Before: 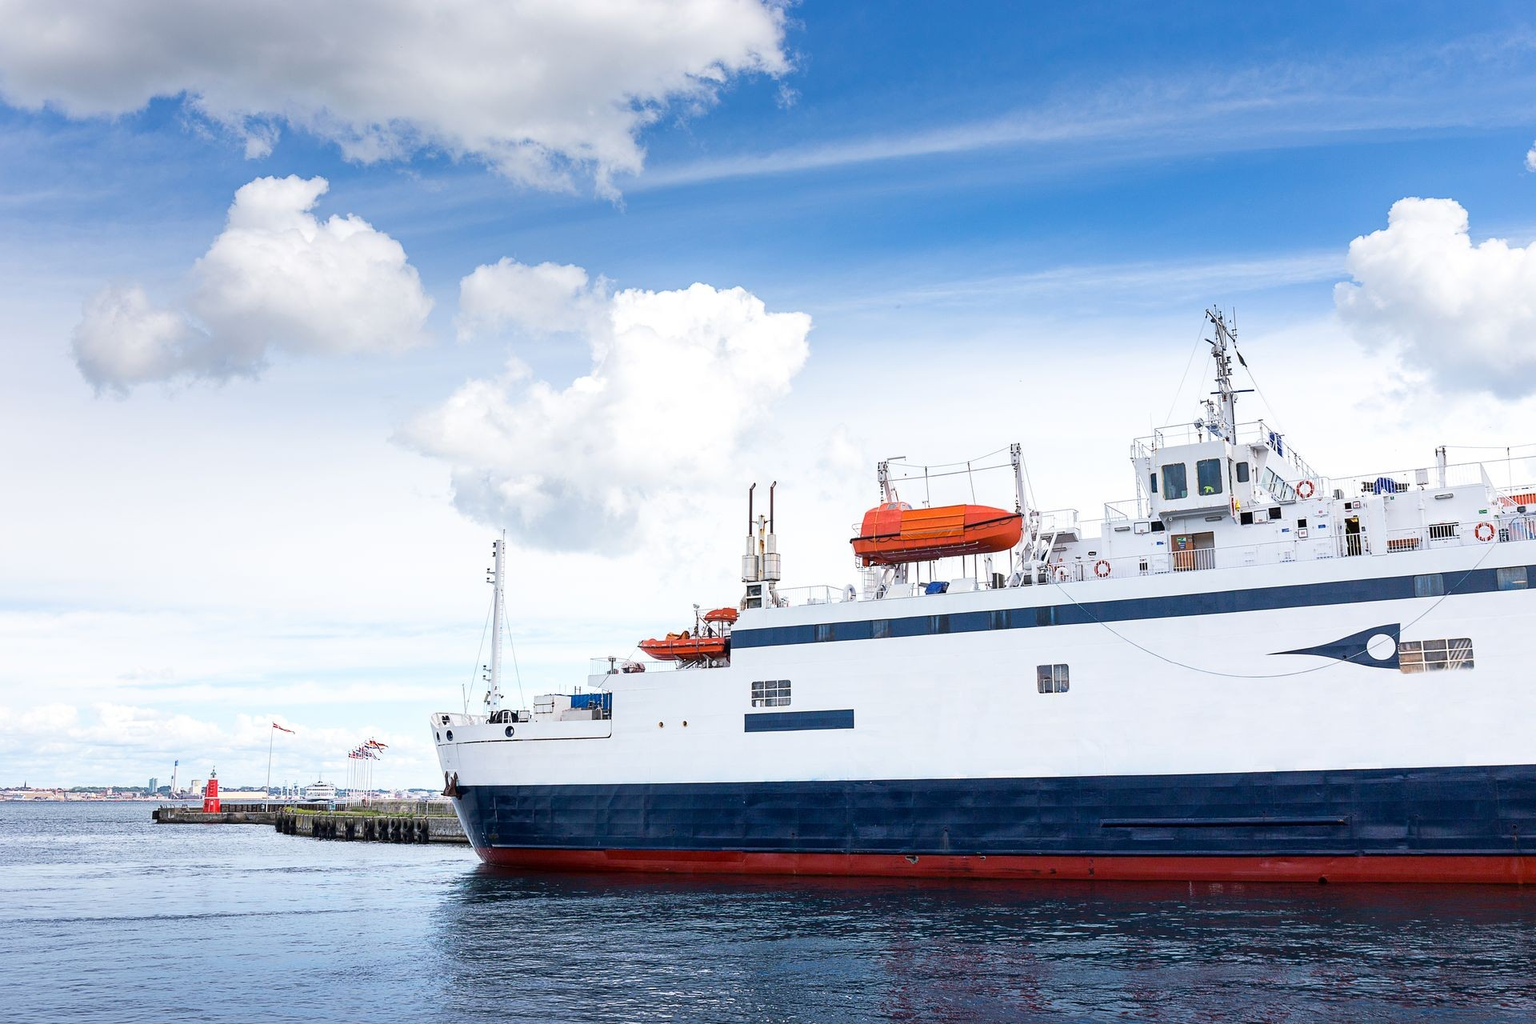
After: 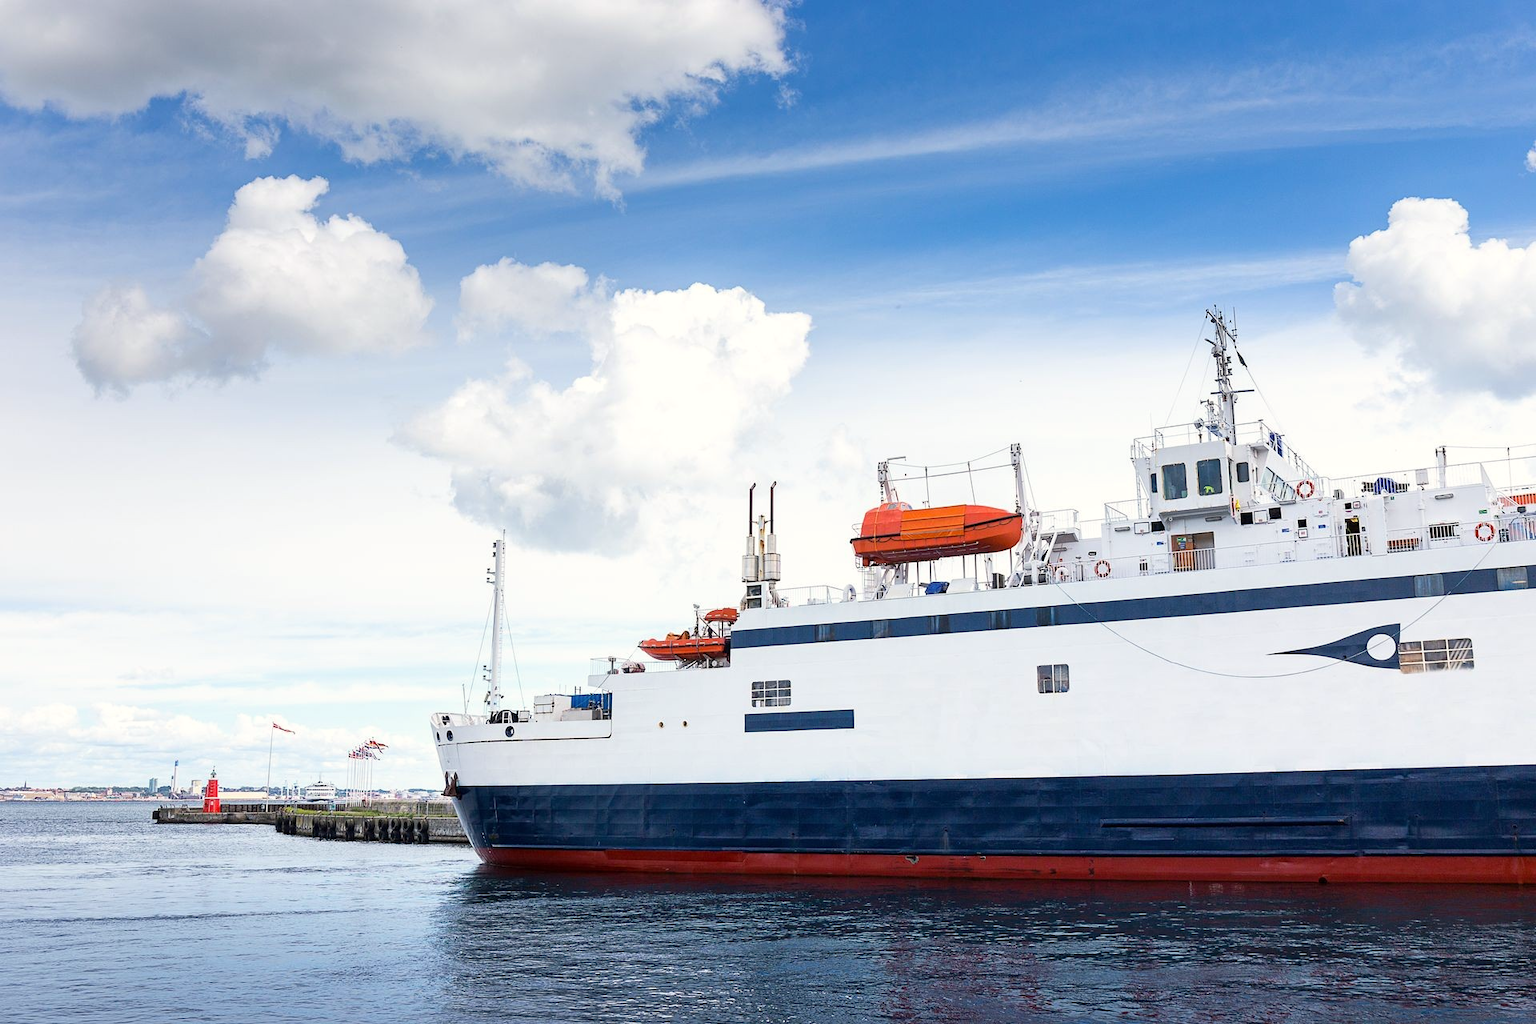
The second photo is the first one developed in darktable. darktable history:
color correction: highlights b* 2.92
